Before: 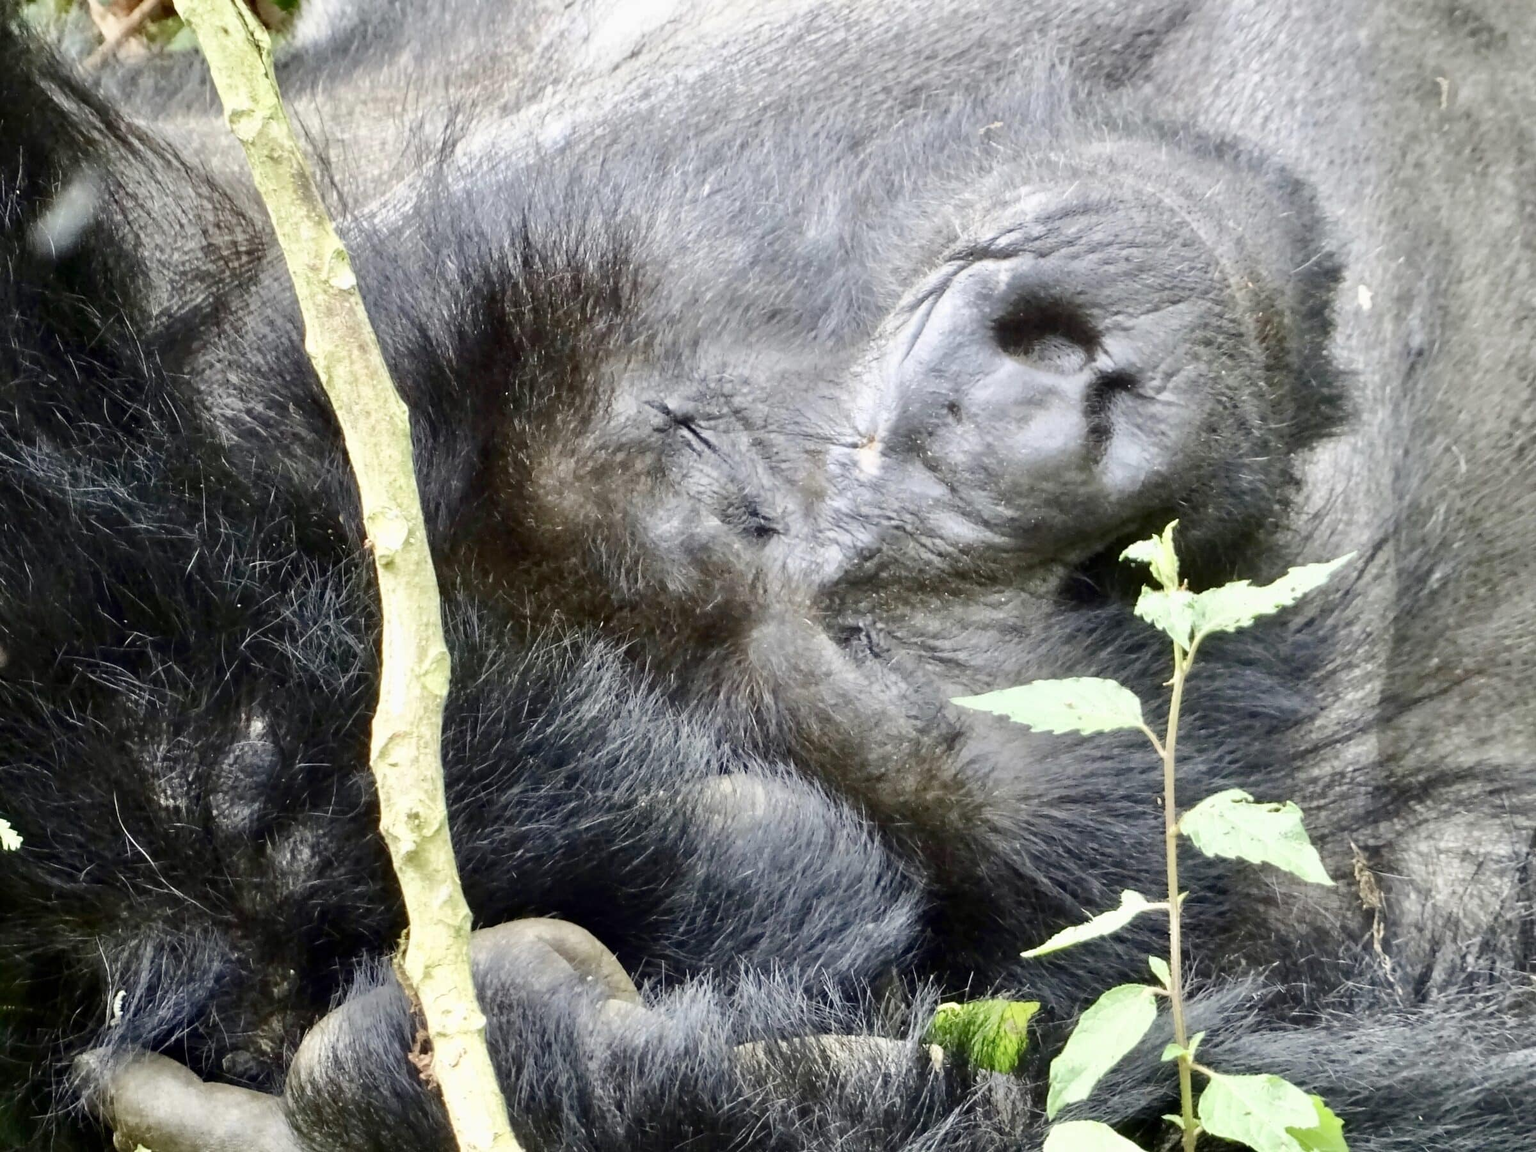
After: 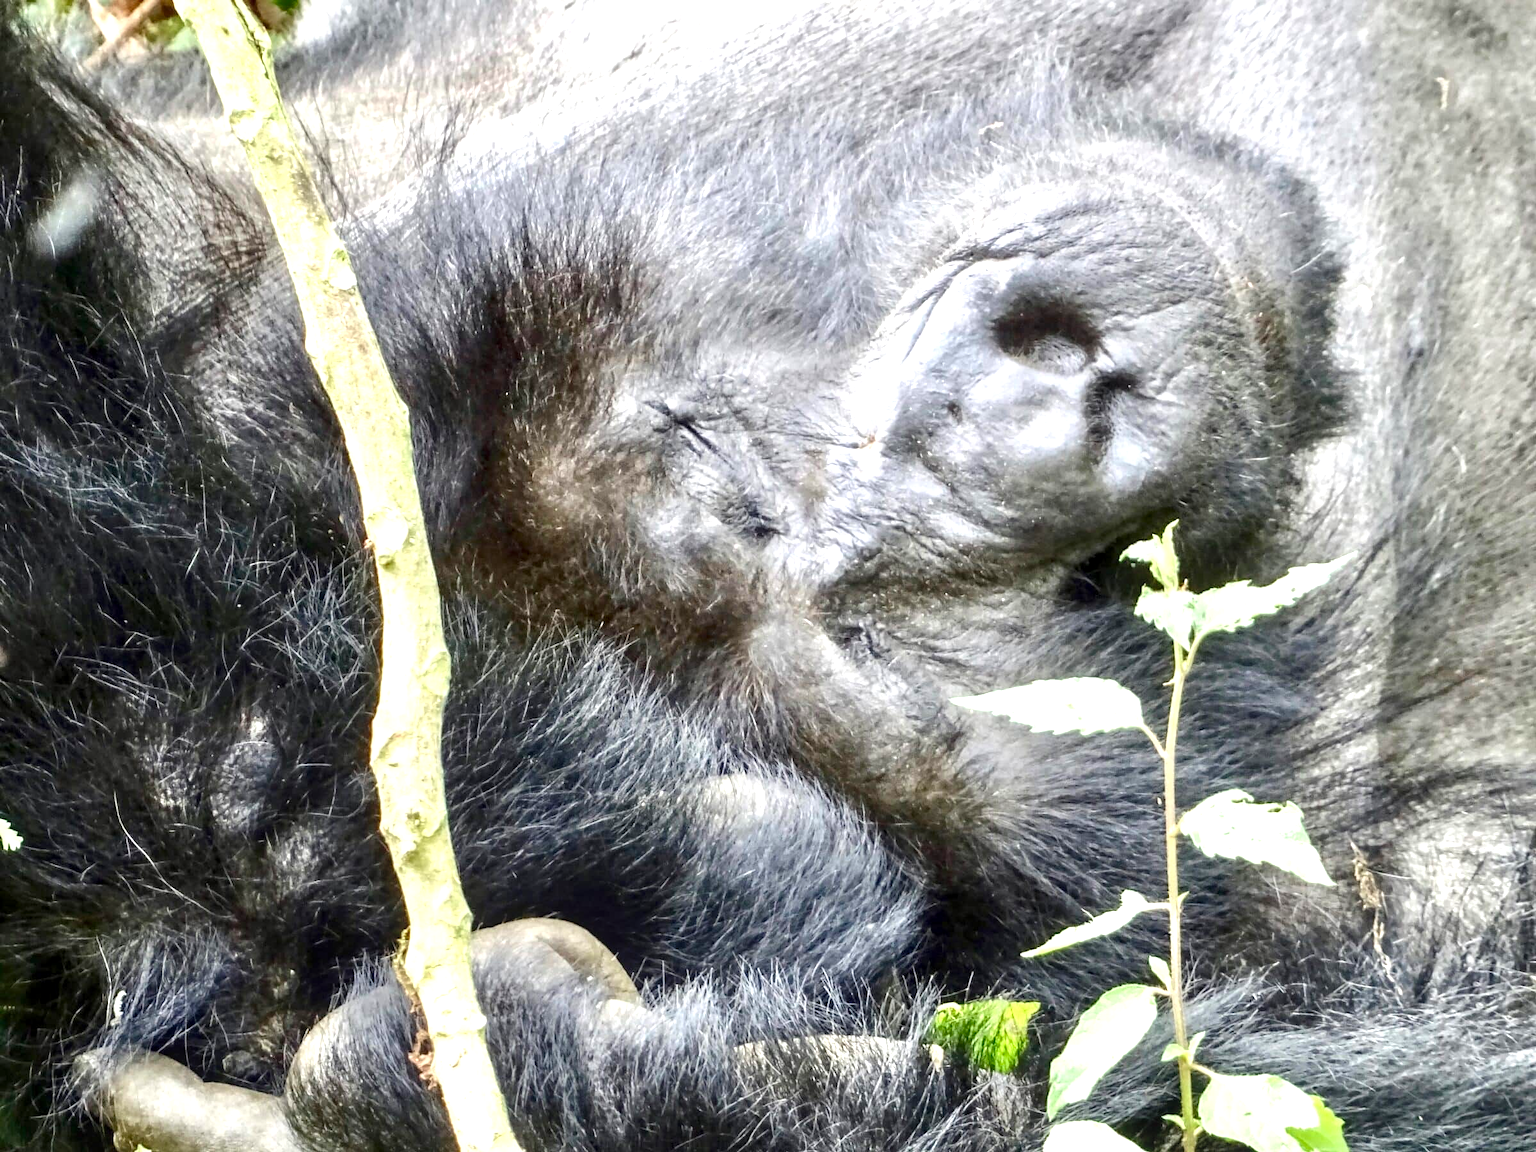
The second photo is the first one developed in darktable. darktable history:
local contrast: detail 130%
exposure: exposure 0.6 EV, compensate highlight preservation false
